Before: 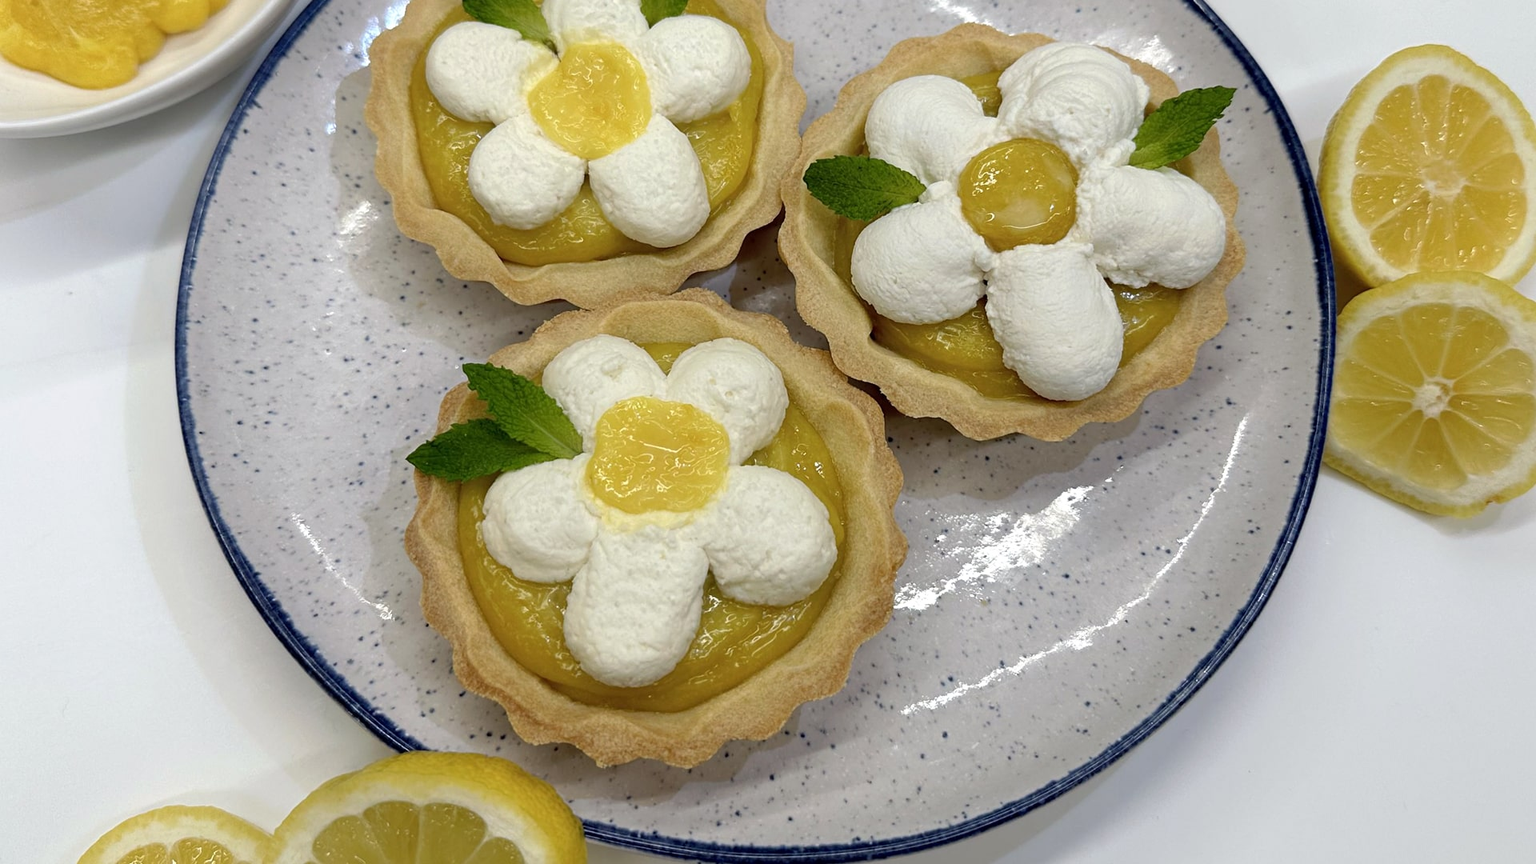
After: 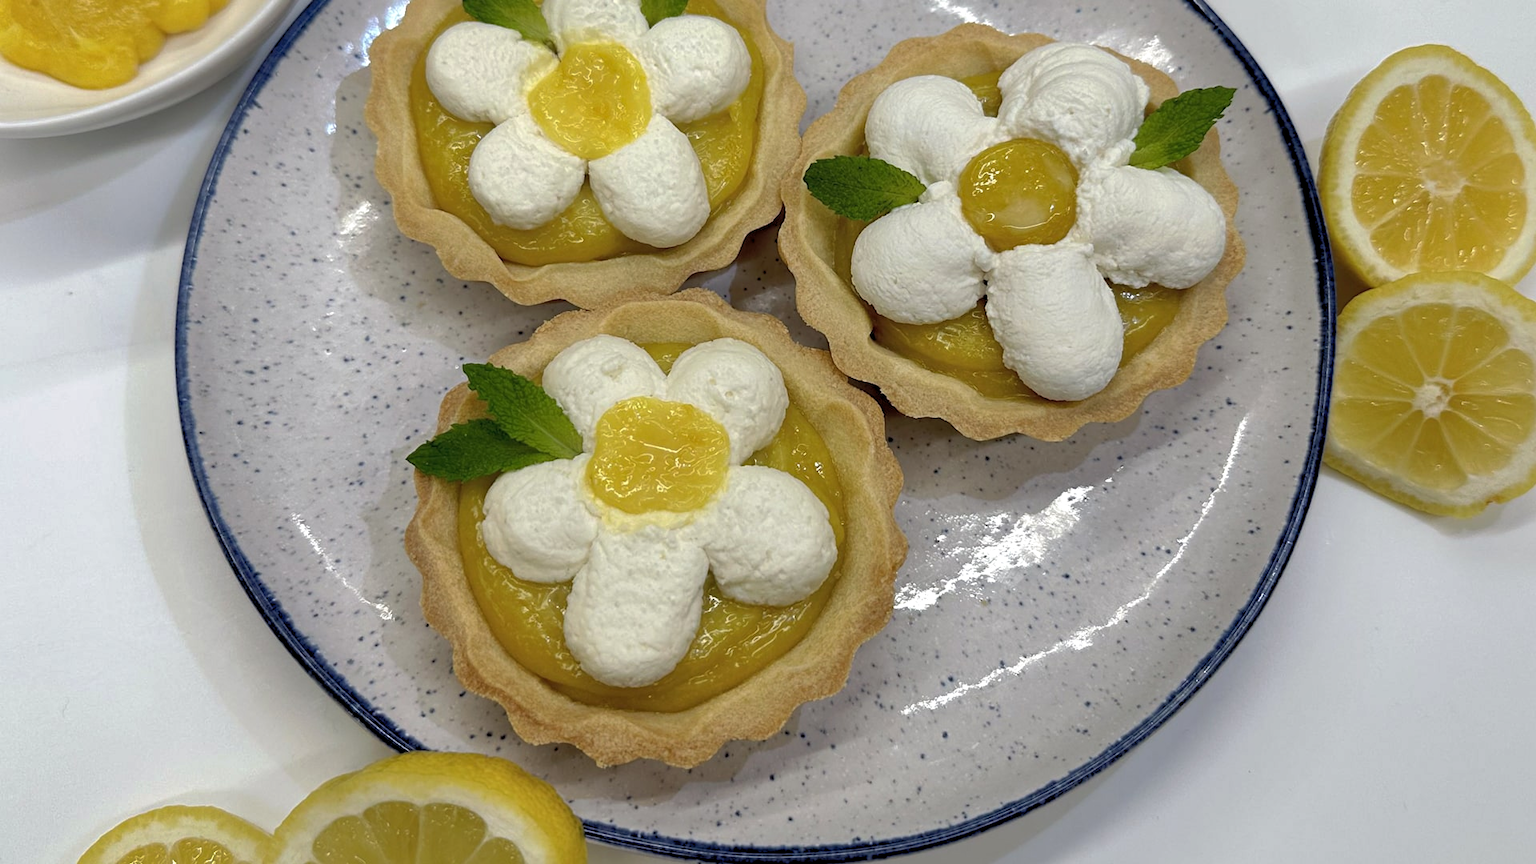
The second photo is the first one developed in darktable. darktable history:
shadows and highlights: on, module defaults
levels: levels [0.026, 0.507, 0.987]
